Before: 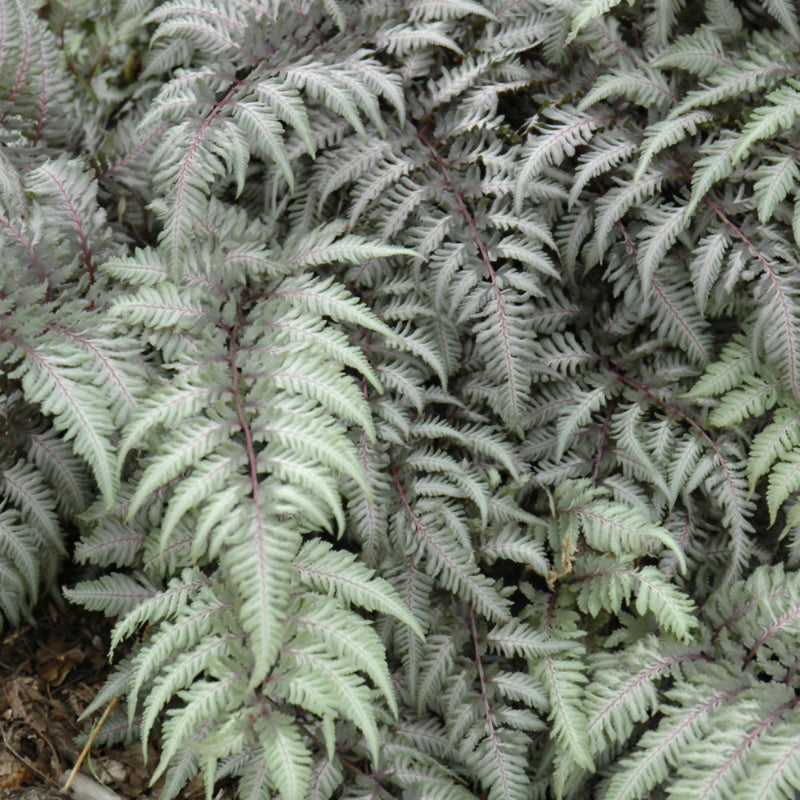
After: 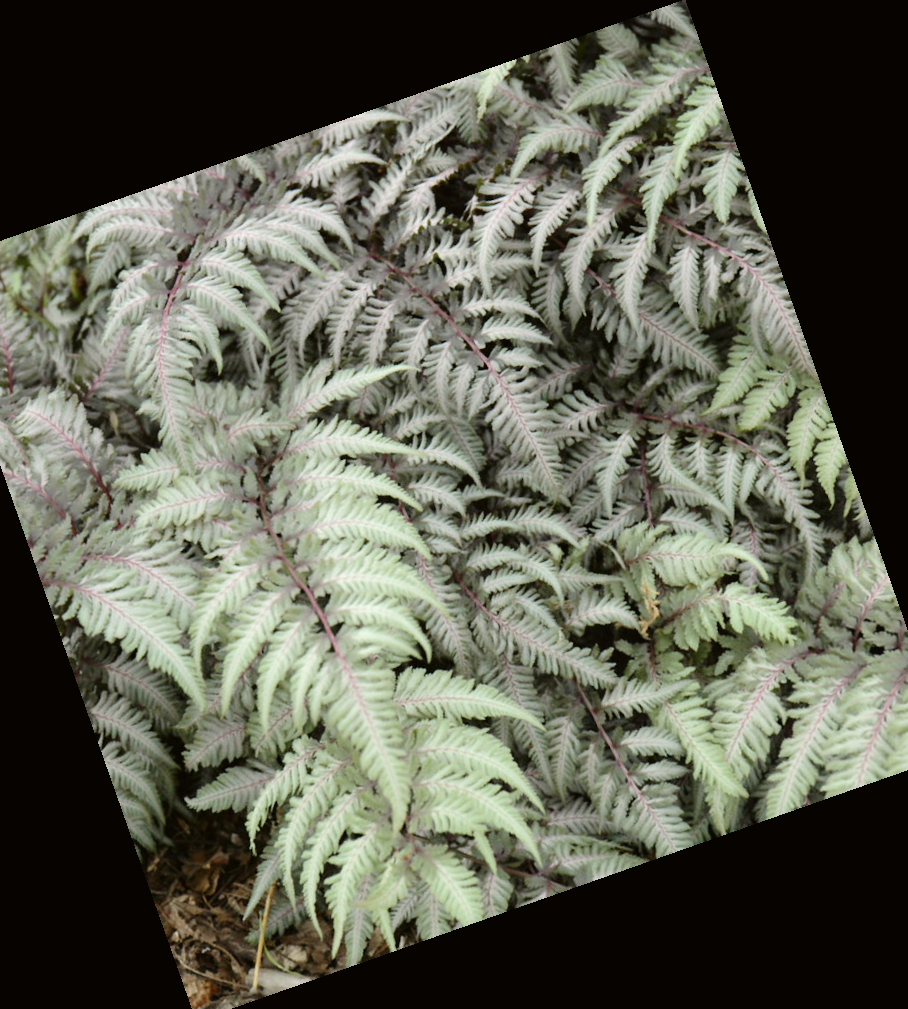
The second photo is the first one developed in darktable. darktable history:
crop and rotate: angle 19.43°, left 6.812%, right 4.125%, bottom 1.087%
tone curve: curves: ch0 [(0, 0.01) (0.052, 0.045) (0.136, 0.133) (0.29, 0.332) (0.453, 0.531) (0.676, 0.751) (0.89, 0.919) (1, 1)]; ch1 [(0, 0) (0.094, 0.081) (0.285, 0.299) (0.385, 0.403) (0.446, 0.443) (0.495, 0.496) (0.544, 0.552) (0.589, 0.612) (0.722, 0.728) (1, 1)]; ch2 [(0, 0) (0.257, 0.217) (0.43, 0.421) (0.498, 0.507) (0.531, 0.544) (0.56, 0.579) (0.625, 0.642) (1, 1)], color space Lab, independent channels, preserve colors none
